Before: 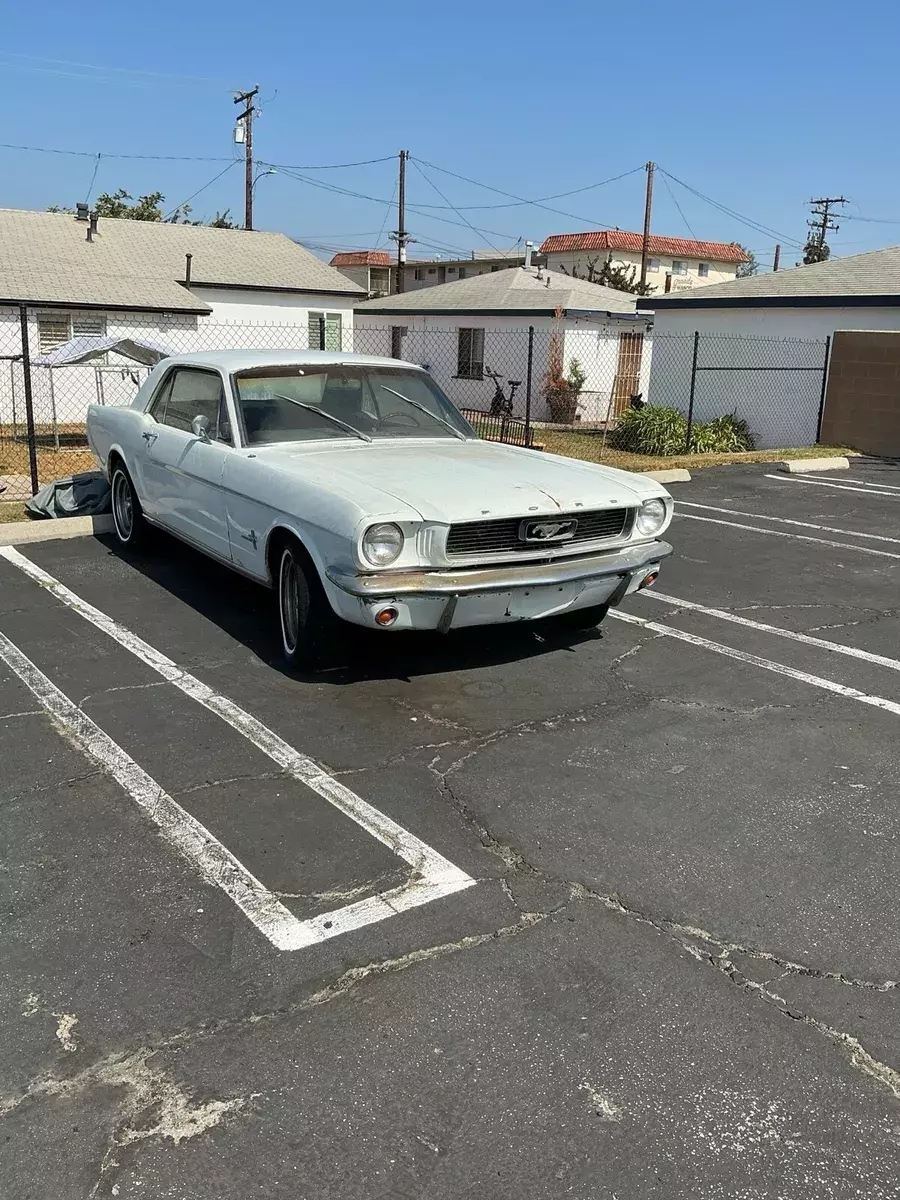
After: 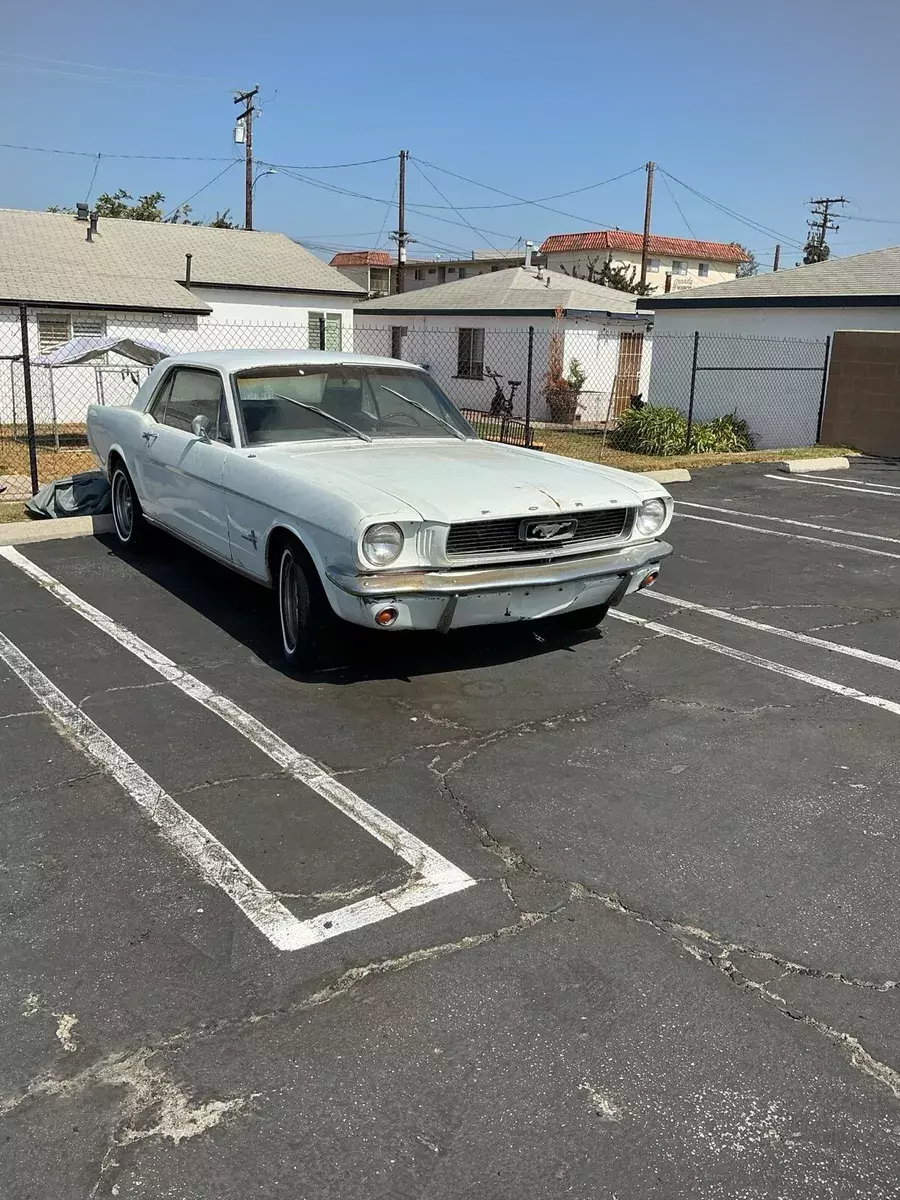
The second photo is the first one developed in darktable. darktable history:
vignetting: fall-off radius 60.69%, brightness -0.219, center (-0.077, 0.065), dithering 8-bit output, unbound false
